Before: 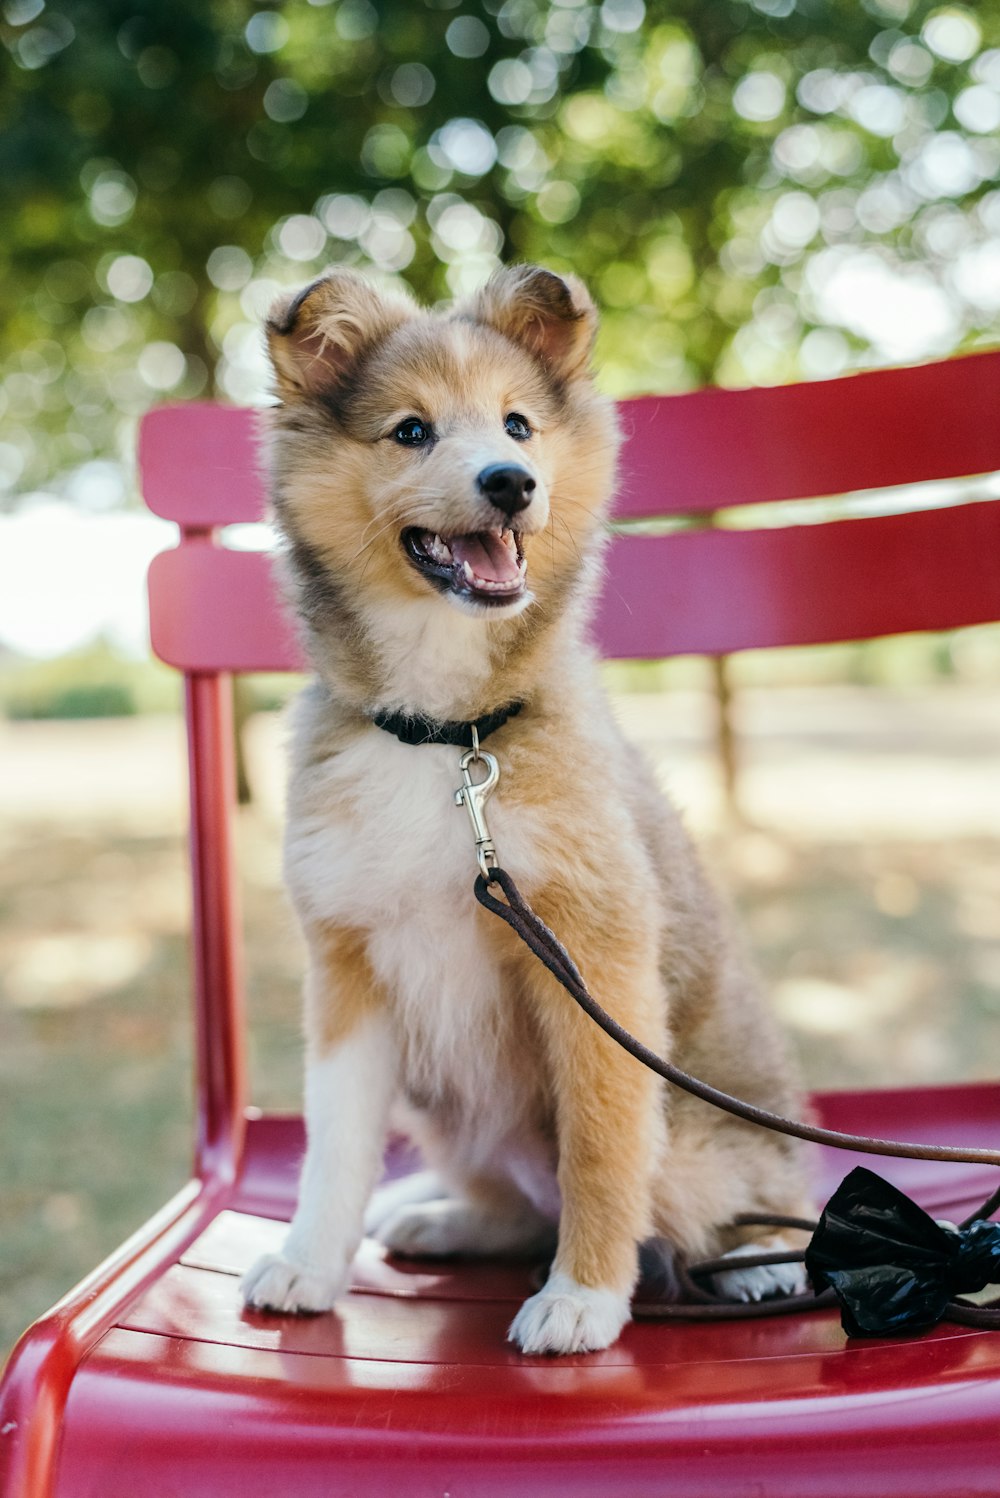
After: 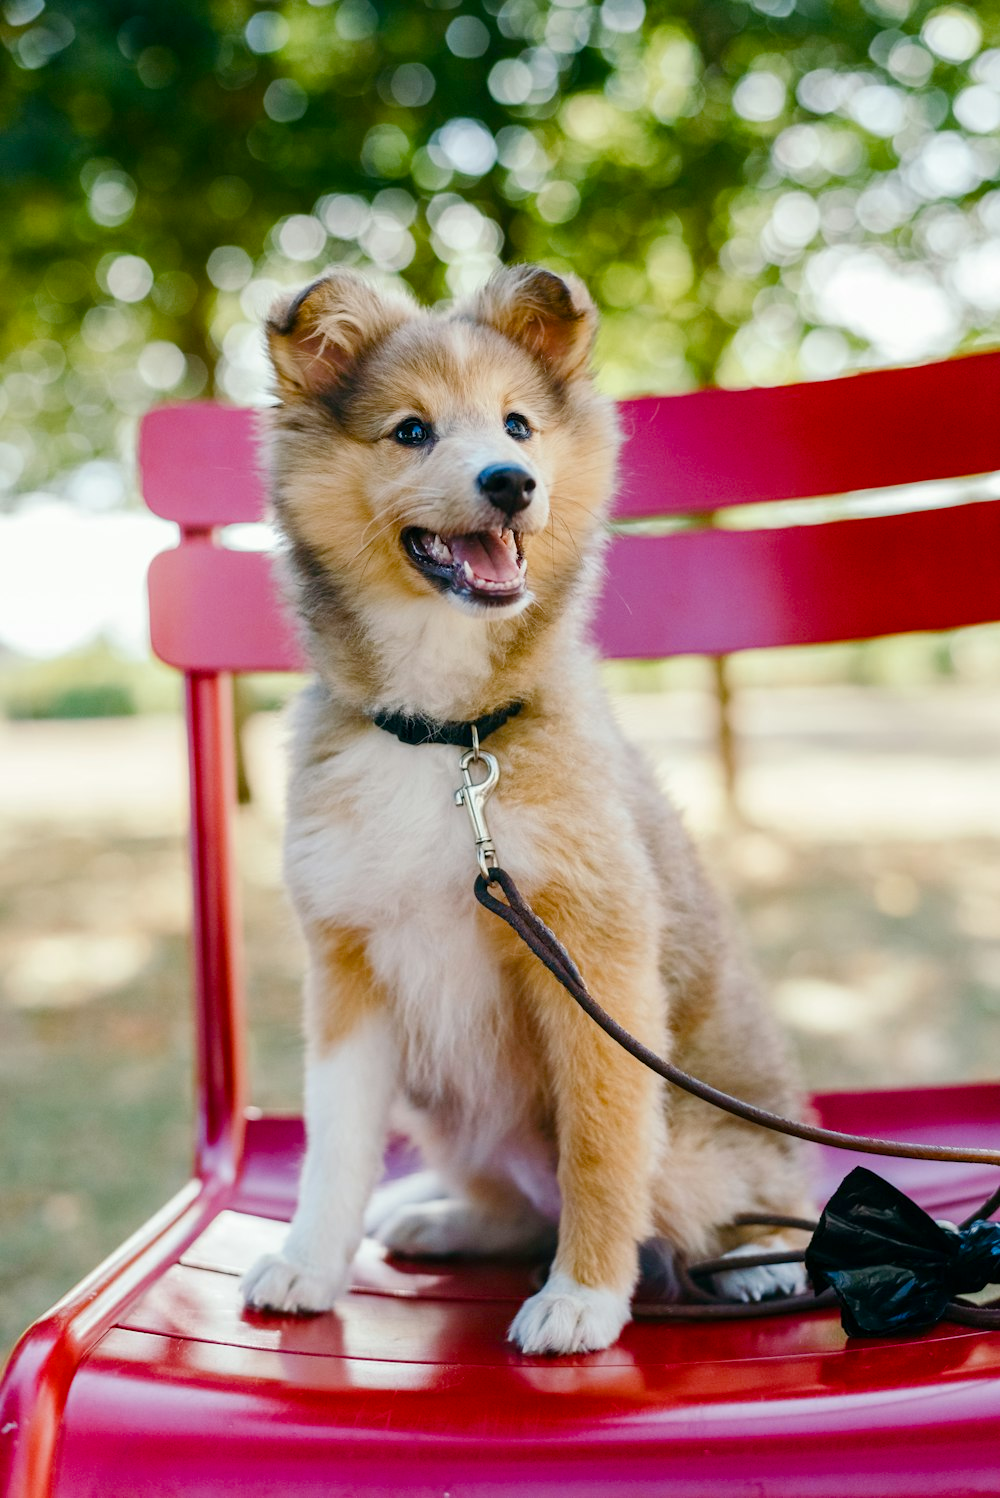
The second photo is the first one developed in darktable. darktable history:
color balance rgb: linear chroma grading › global chroma 22.866%, perceptual saturation grading › global saturation 20%, perceptual saturation grading › highlights -49.408%, perceptual saturation grading › shadows 26.116%
